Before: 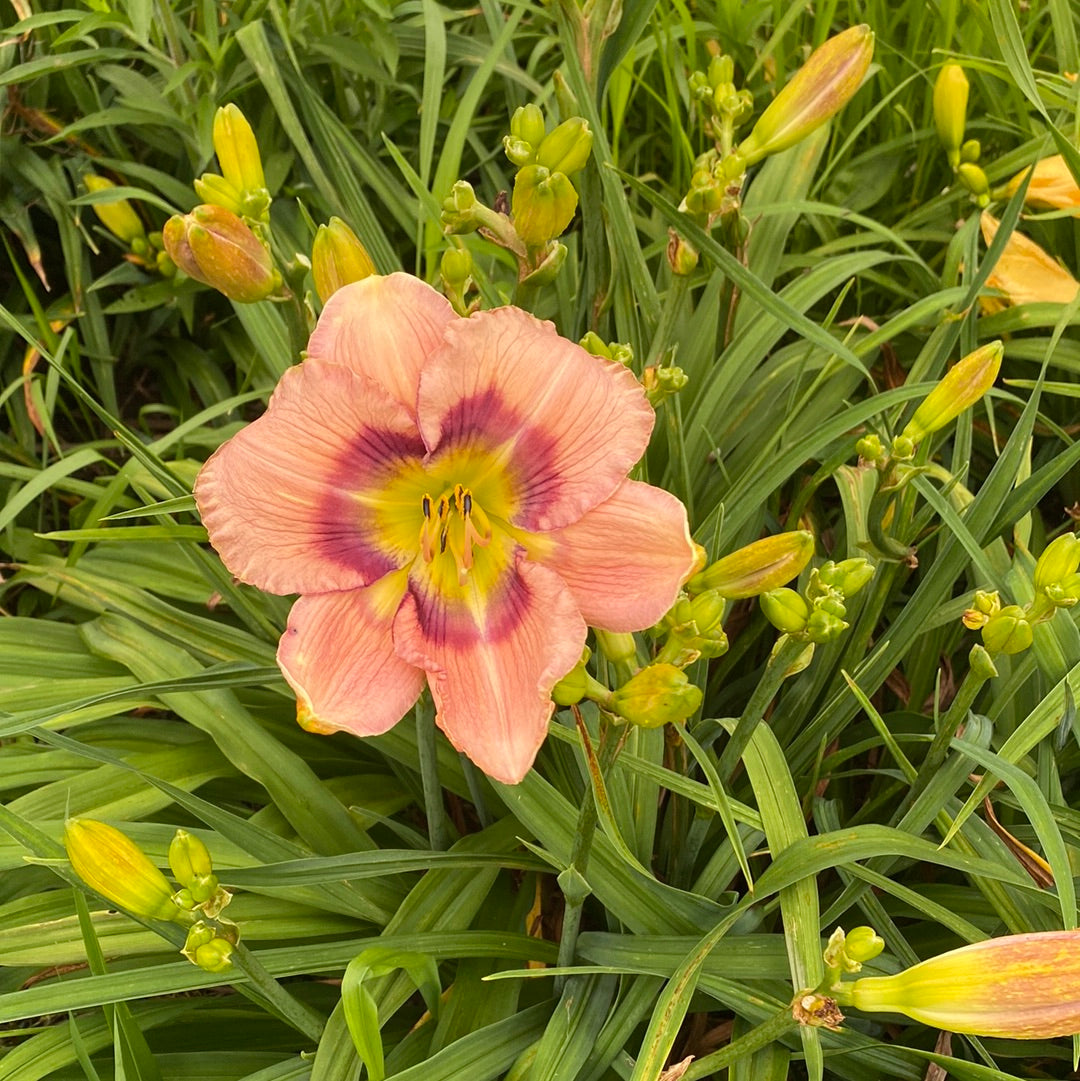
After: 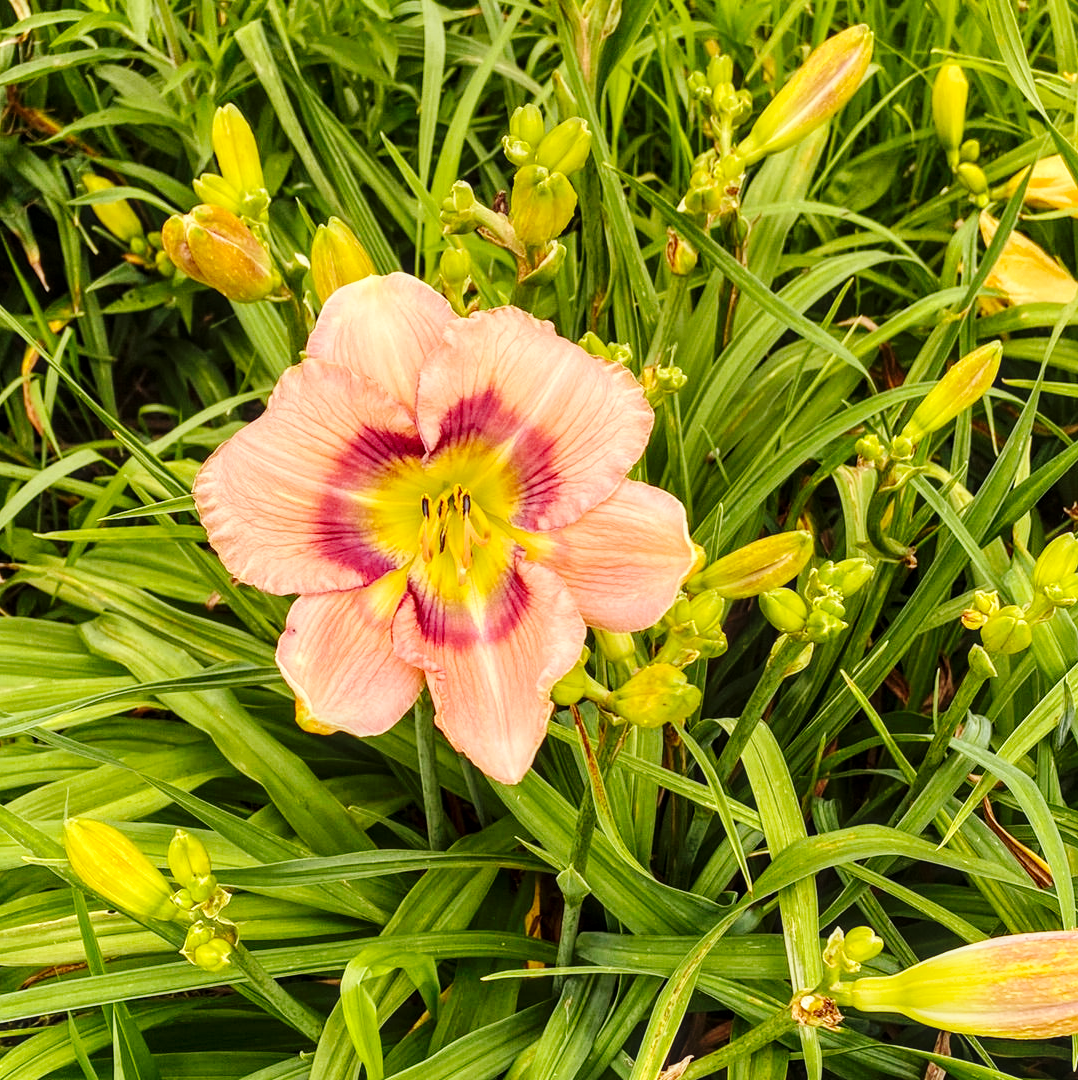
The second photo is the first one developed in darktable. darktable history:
base curve: curves: ch0 [(0, 0) (0.036, 0.025) (0.121, 0.166) (0.206, 0.329) (0.605, 0.79) (1, 1)], preserve colors none
crop and rotate: left 0.126%
local contrast: detail 130%
